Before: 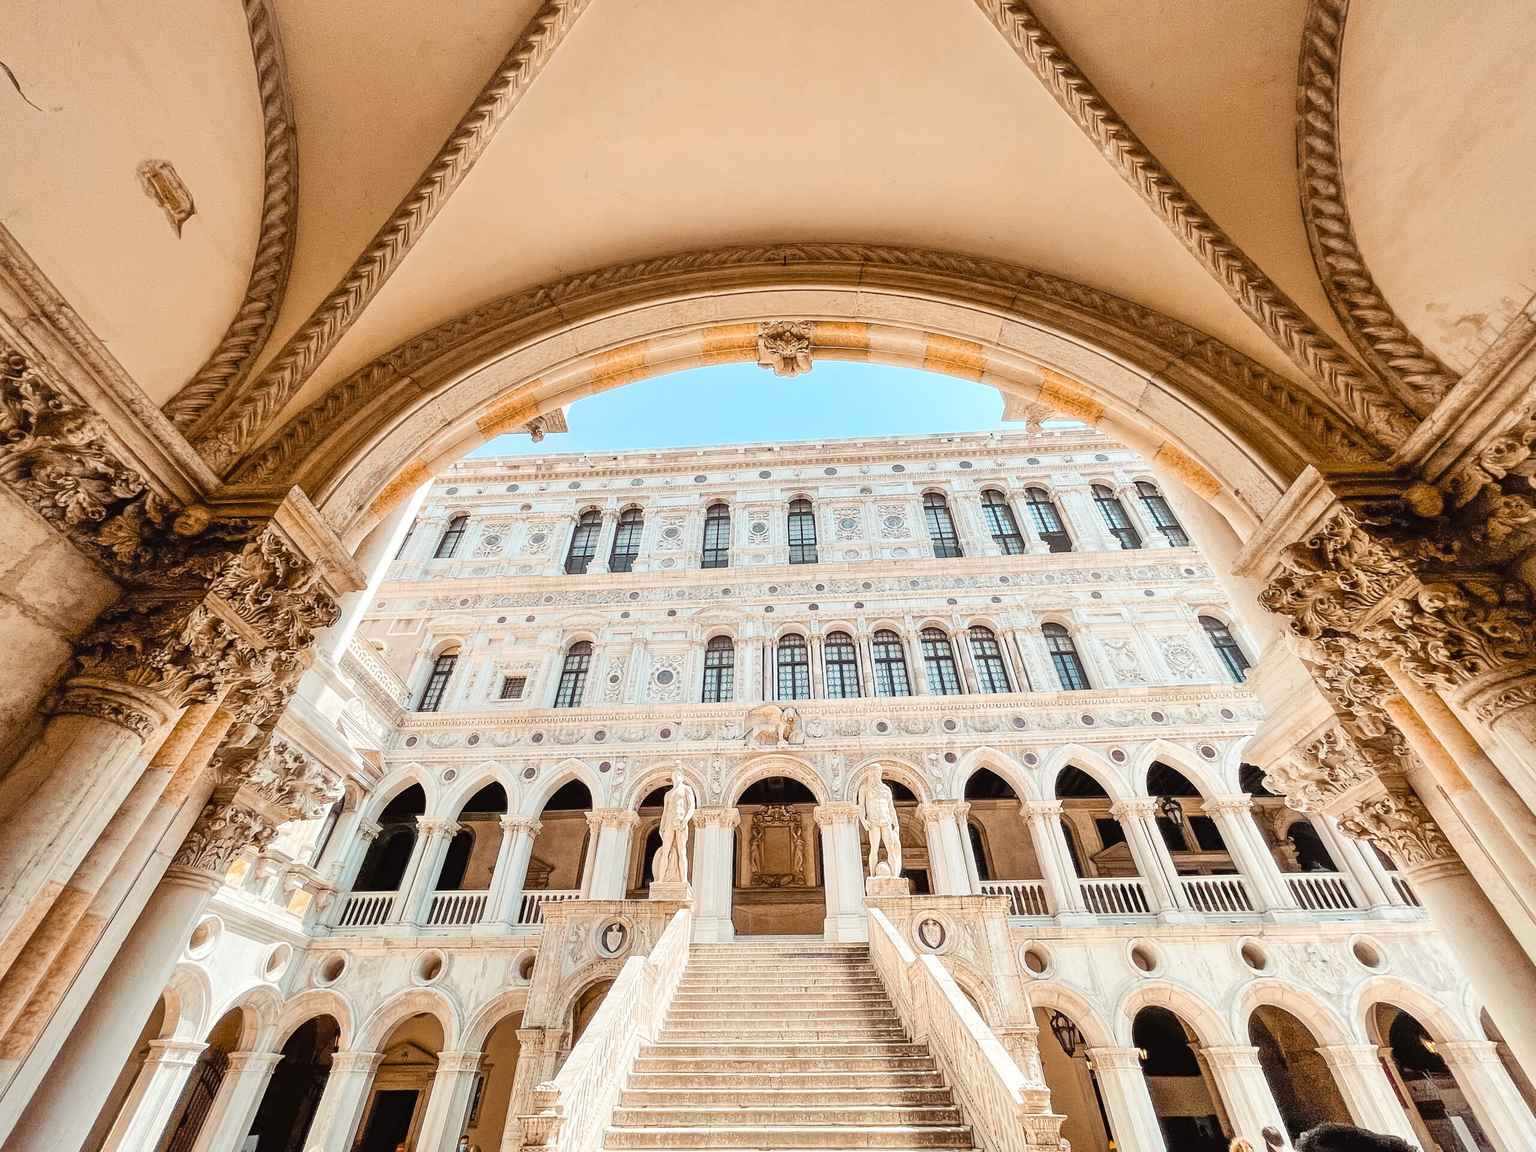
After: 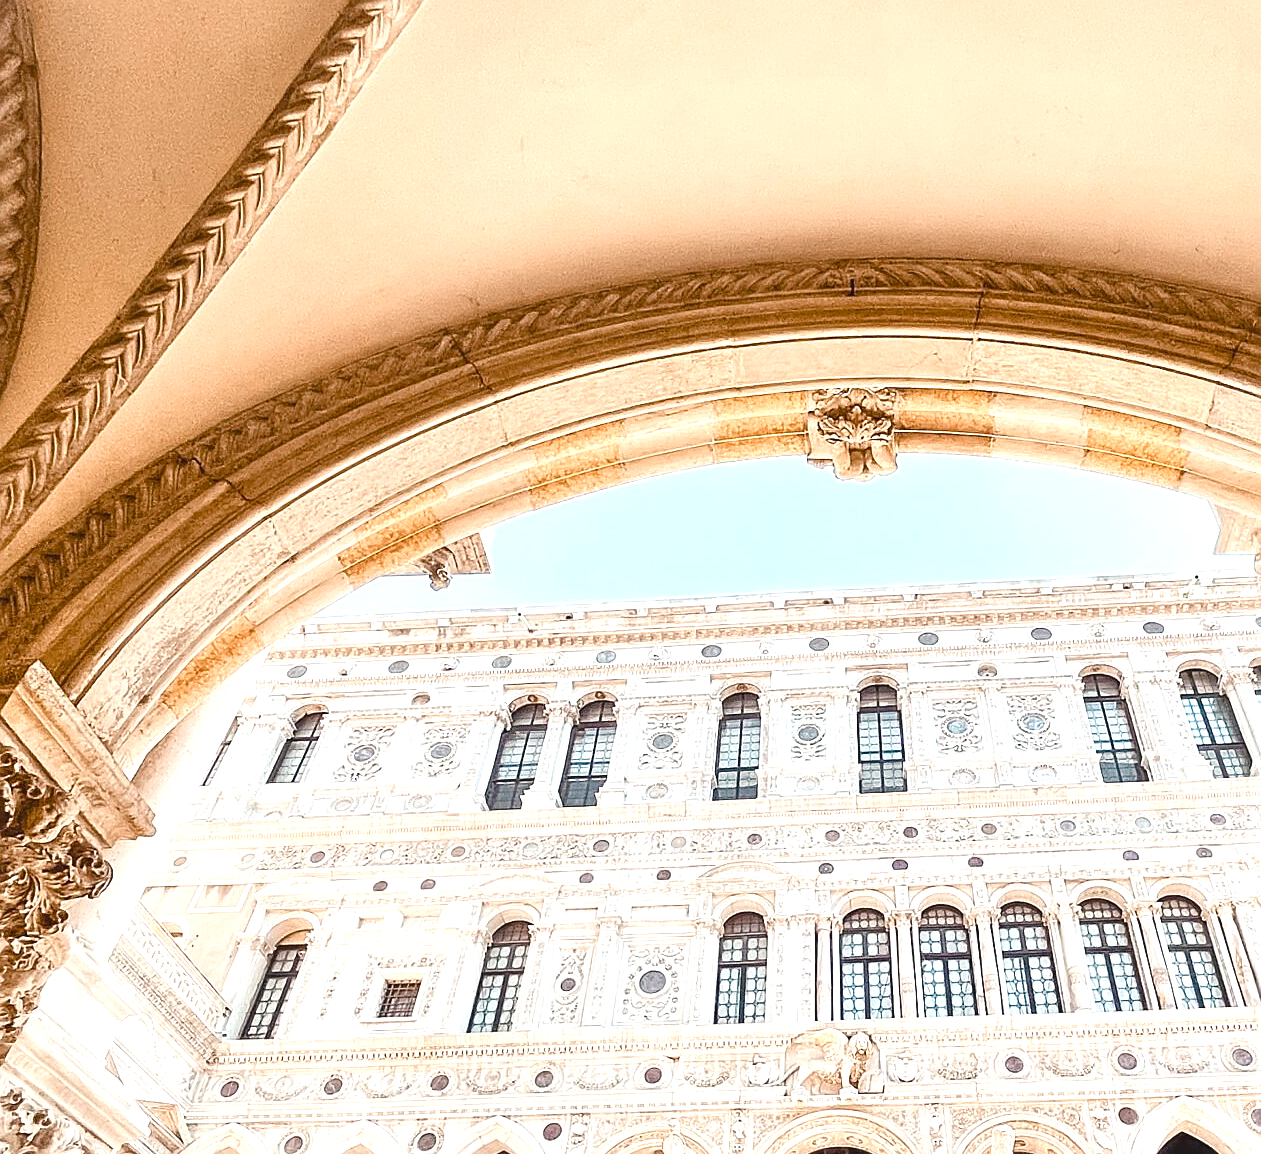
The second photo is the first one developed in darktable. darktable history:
sharpen: on, module defaults
color balance rgb: shadows lift › chroma 2%, shadows lift › hue 250°, power › hue 326.4°, highlights gain › chroma 2%, highlights gain › hue 64.8°, global offset › luminance 0.5%, global offset › hue 58.8°, perceptual saturation grading › highlights -25%, perceptual saturation grading › shadows 30%, global vibrance 15%
white balance: red 0.98, blue 1.034
exposure: black level correction 0, exposure 0.7 EV, compensate exposure bias true, compensate highlight preservation false
crop: left 17.835%, top 7.675%, right 32.881%, bottom 32.213%
